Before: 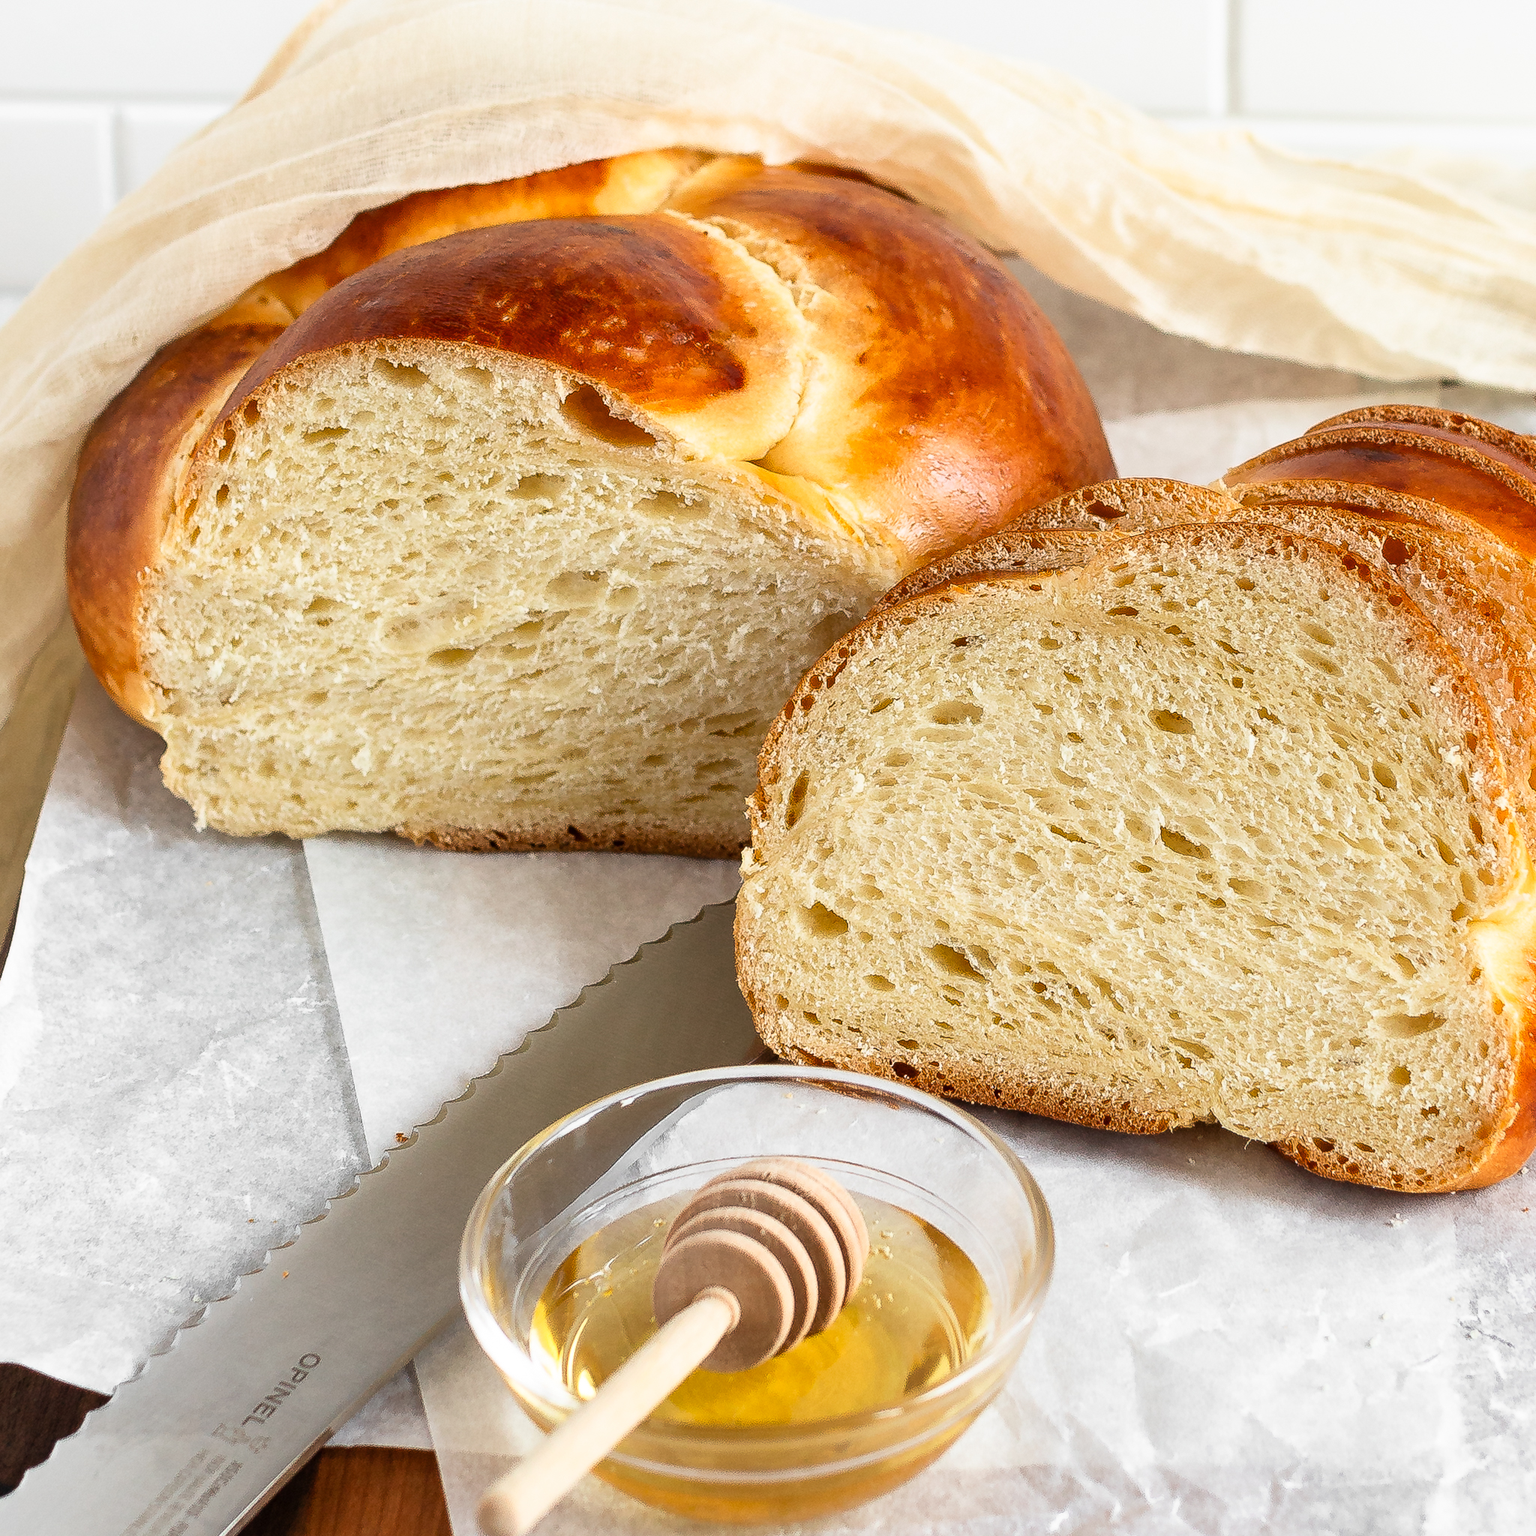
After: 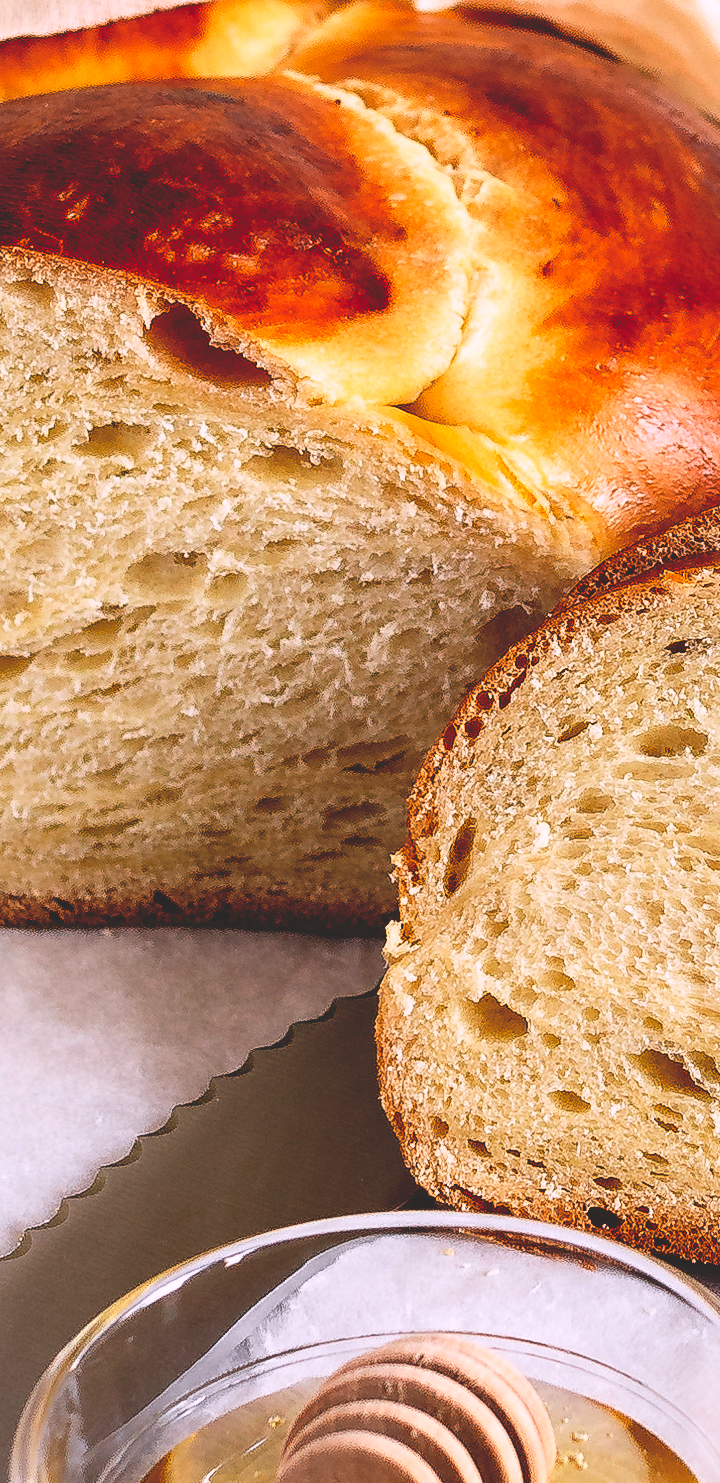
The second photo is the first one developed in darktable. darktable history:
base curve: curves: ch0 [(0, 0.02) (0.083, 0.036) (1, 1)], preserve colors none
white balance: red 1.05, blue 1.072
exposure: compensate highlight preservation false
crop and rotate: left 29.476%, top 10.214%, right 35.32%, bottom 17.333%
